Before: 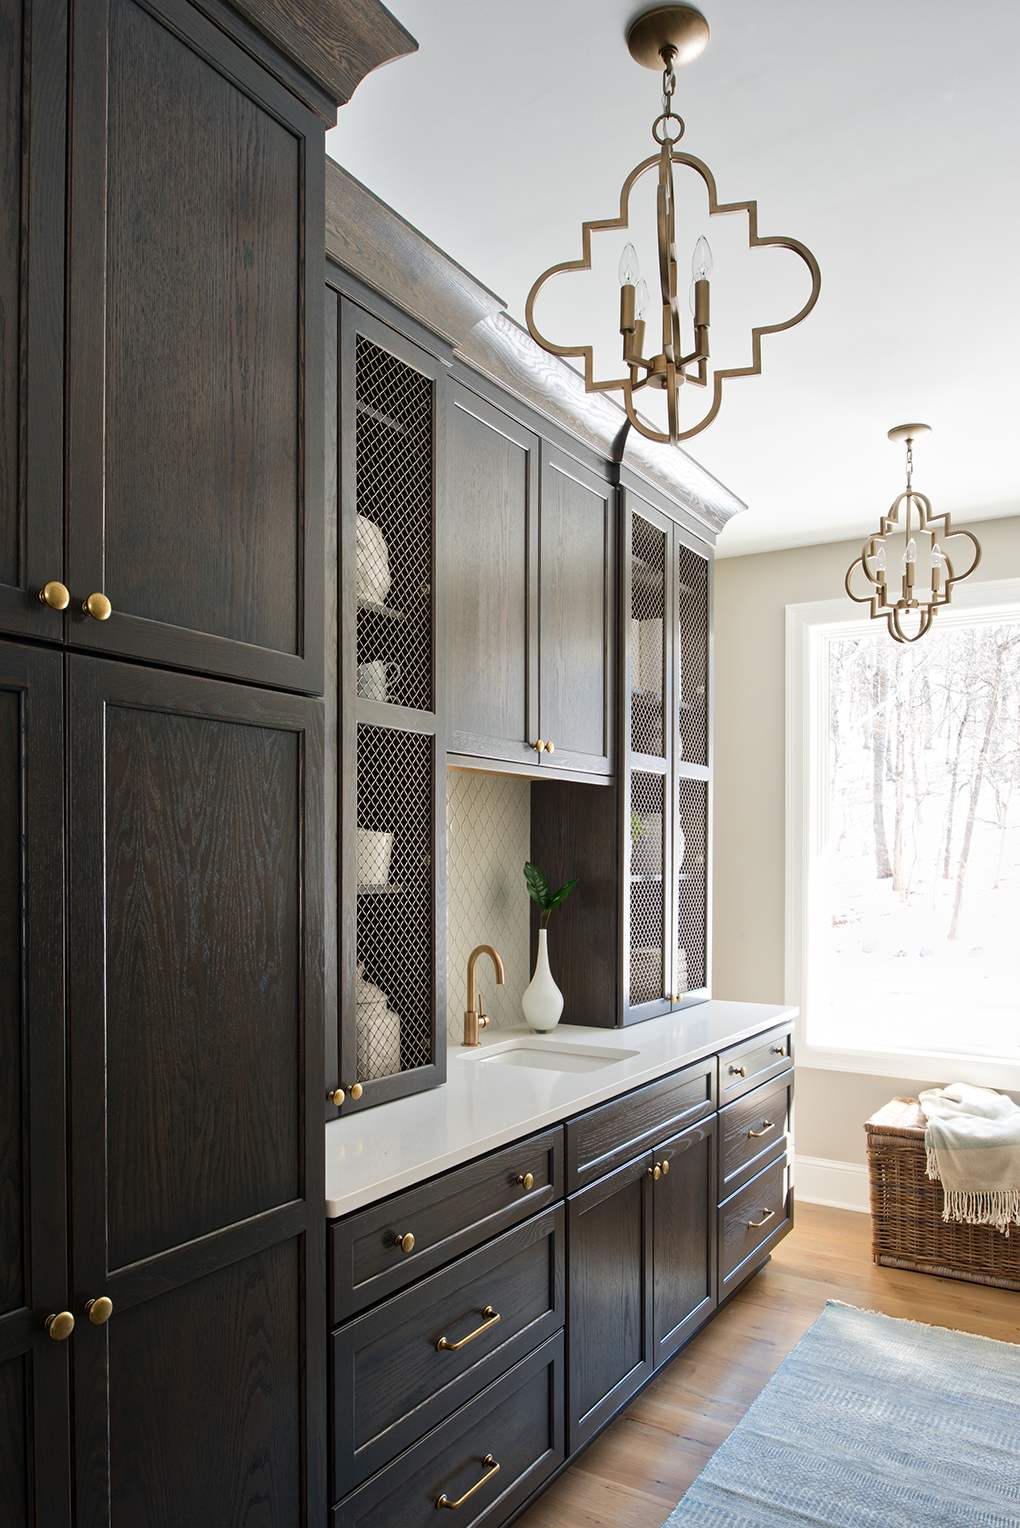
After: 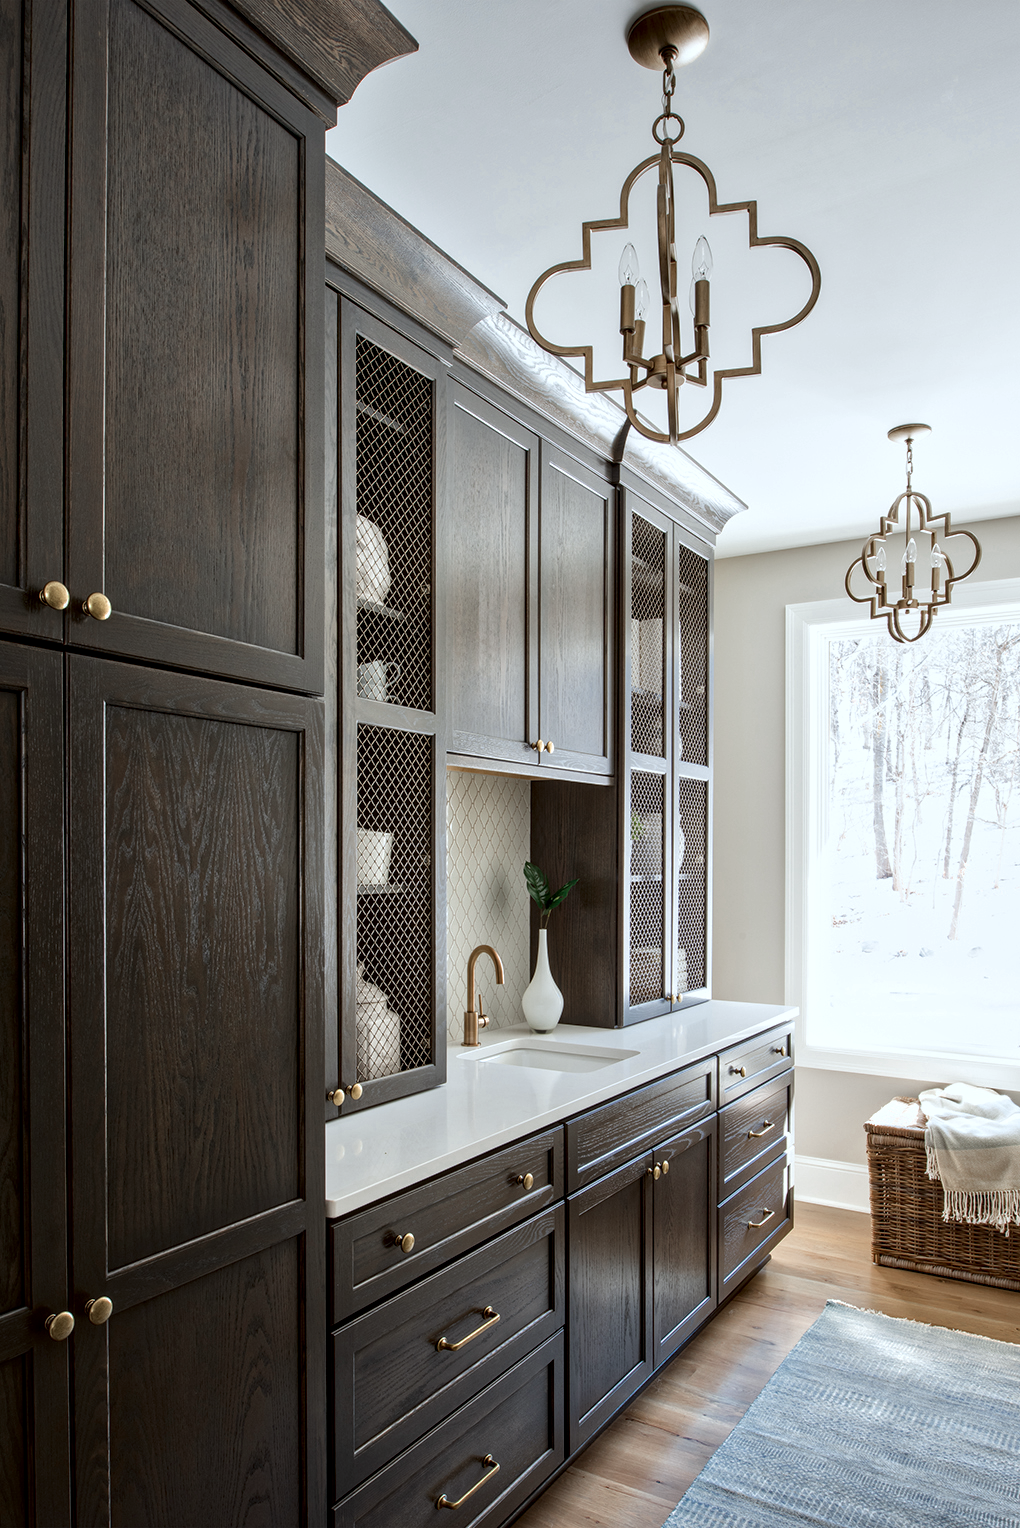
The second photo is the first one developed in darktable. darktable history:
color correction: highlights a* -3.28, highlights b* -6.24, shadows a* 3.1, shadows b* 5.19
local contrast: detail 150%
color zones: curves: ch0 [(0, 0.5) (0.125, 0.4) (0.25, 0.5) (0.375, 0.4) (0.5, 0.4) (0.625, 0.35) (0.75, 0.35) (0.875, 0.5)]; ch1 [(0, 0.35) (0.125, 0.45) (0.25, 0.35) (0.375, 0.35) (0.5, 0.35) (0.625, 0.35) (0.75, 0.45) (0.875, 0.35)]; ch2 [(0, 0.6) (0.125, 0.5) (0.25, 0.5) (0.375, 0.6) (0.5, 0.6) (0.625, 0.5) (0.75, 0.5) (0.875, 0.5)]
